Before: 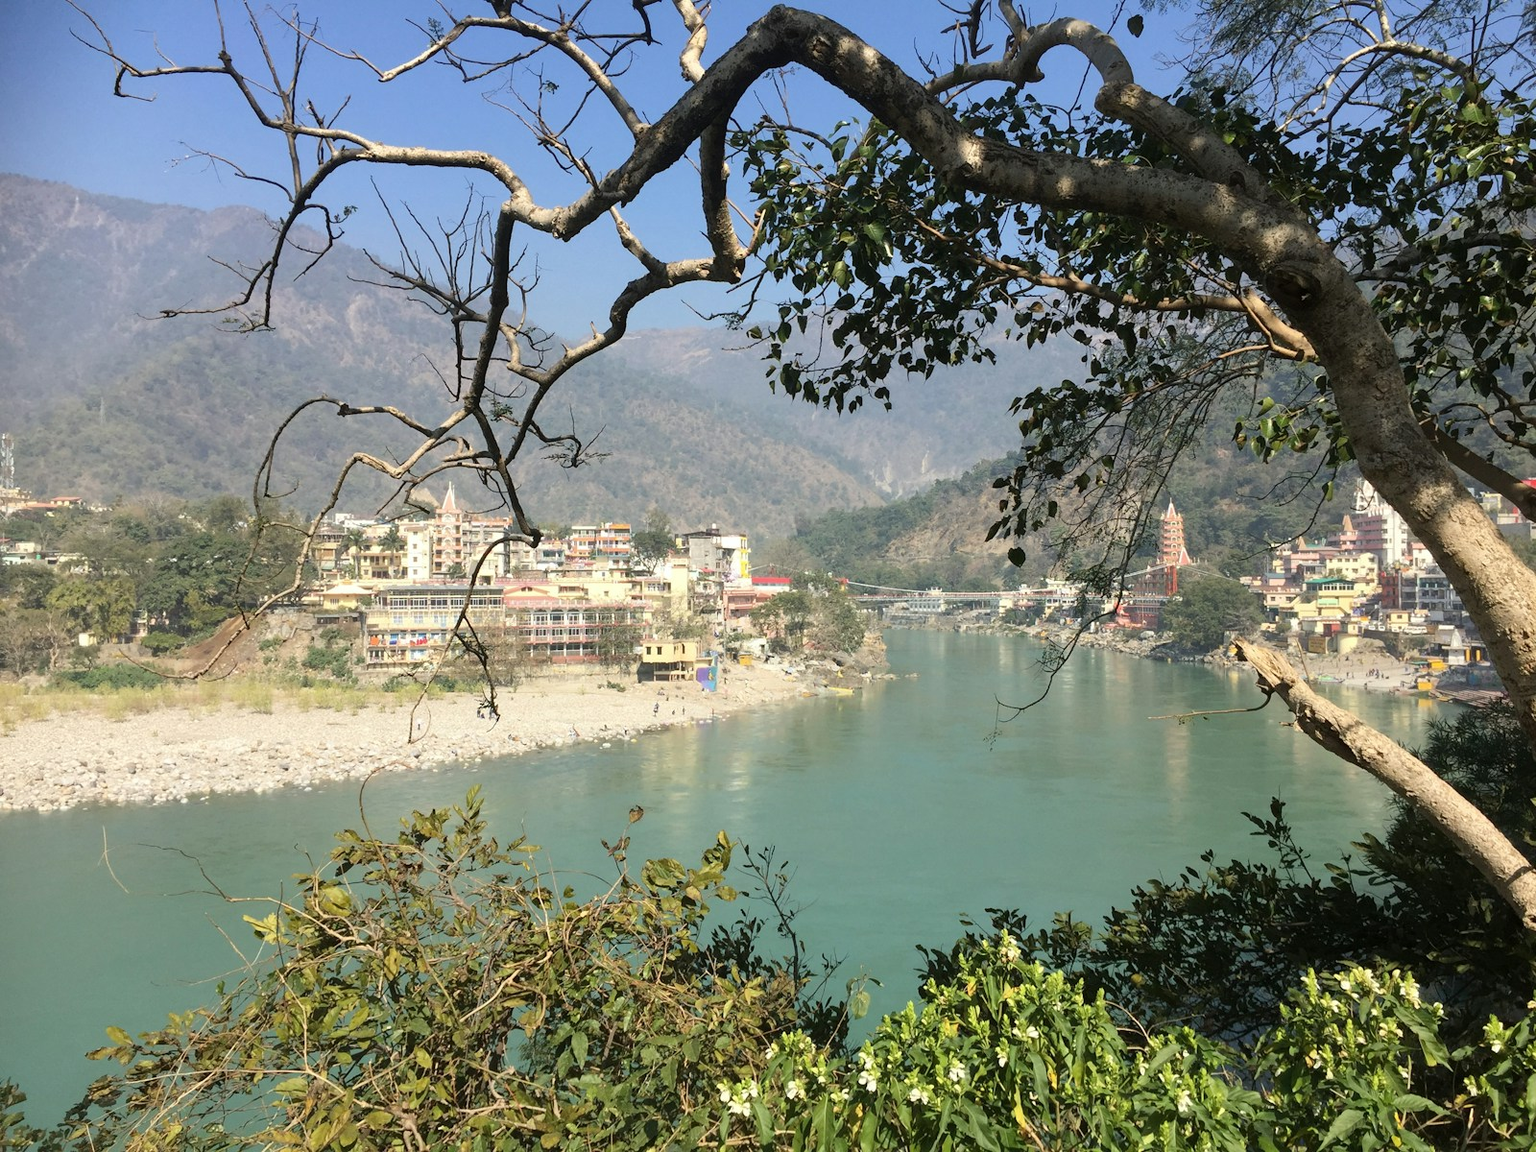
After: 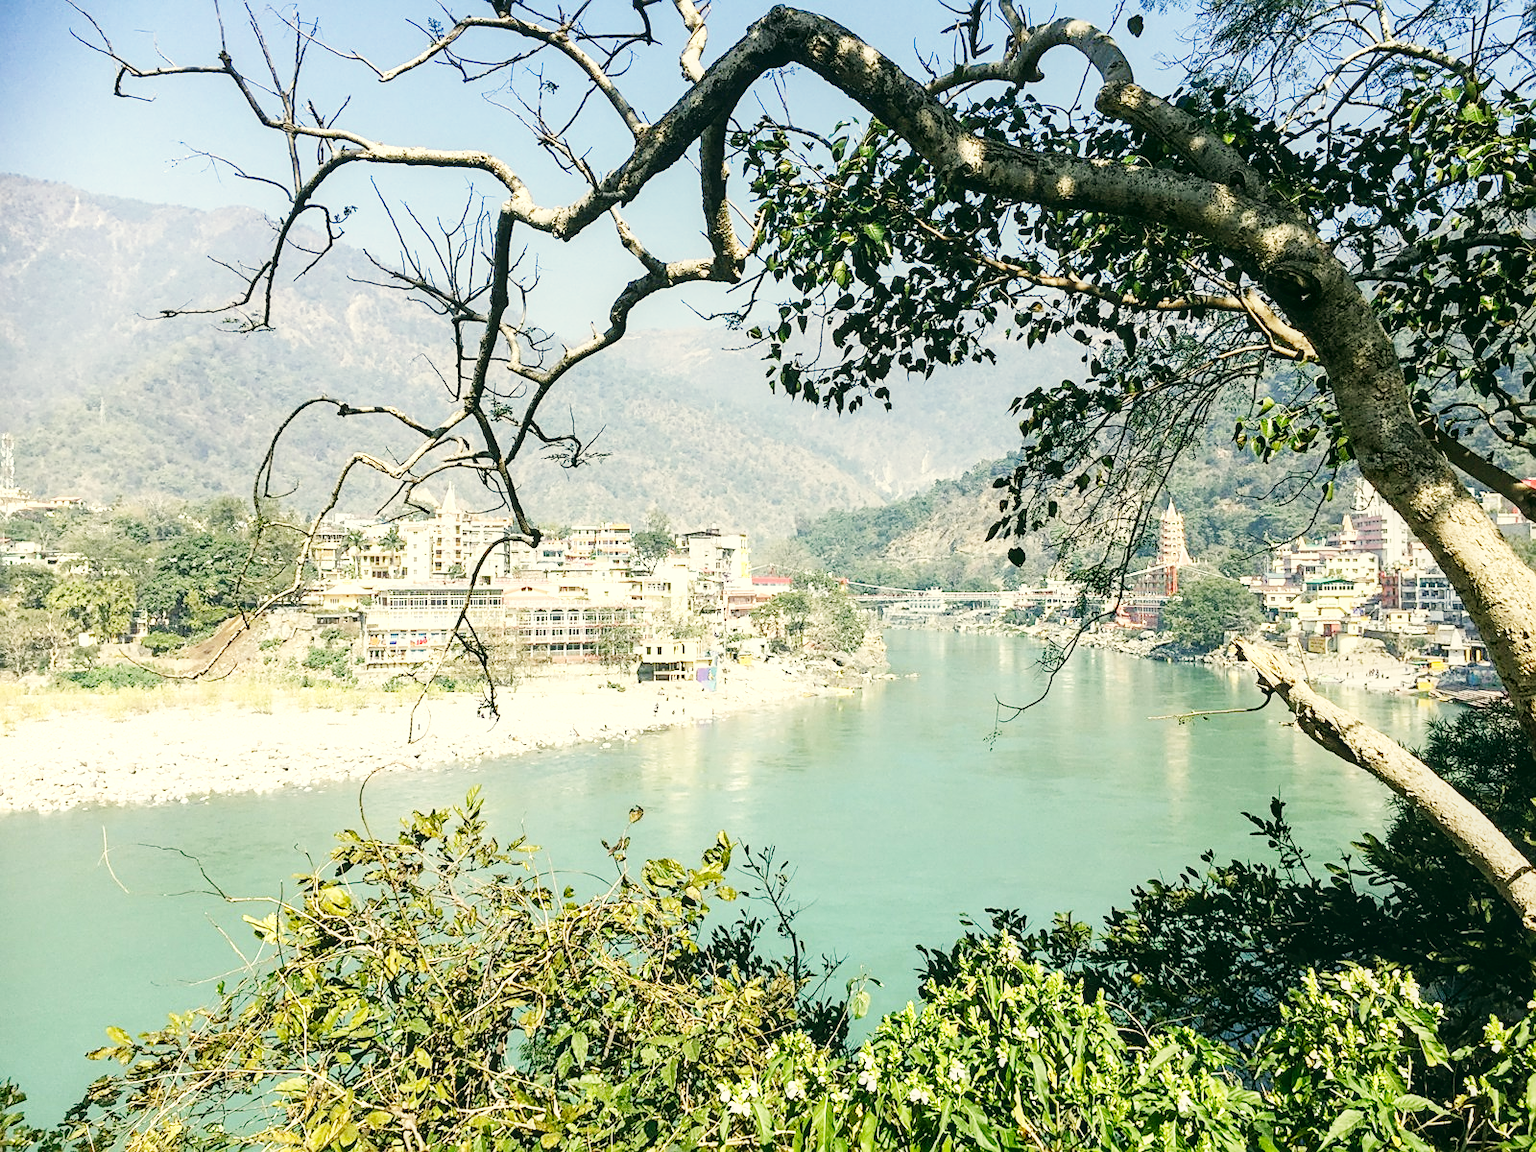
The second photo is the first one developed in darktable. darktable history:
base curve: curves: ch0 [(0, 0.003) (0.001, 0.002) (0.006, 0.004) (0.02, 0.022) (0.048, 0.086) (0.094, 0.234) (0.162, 0.431) (0.258, 0.629) (0.385, 0.8) (0.548, 0.918) (0.751, 0.988) (1, 1)], preserve colors none
color correction: highlights a* -0.482, highlights b* 9.48, shadows a* -9.48, shadows b* 0.803
sharpen: on, module defaults
local contrast: on, module defaults
white balance: red 0.976, blue 1.04
